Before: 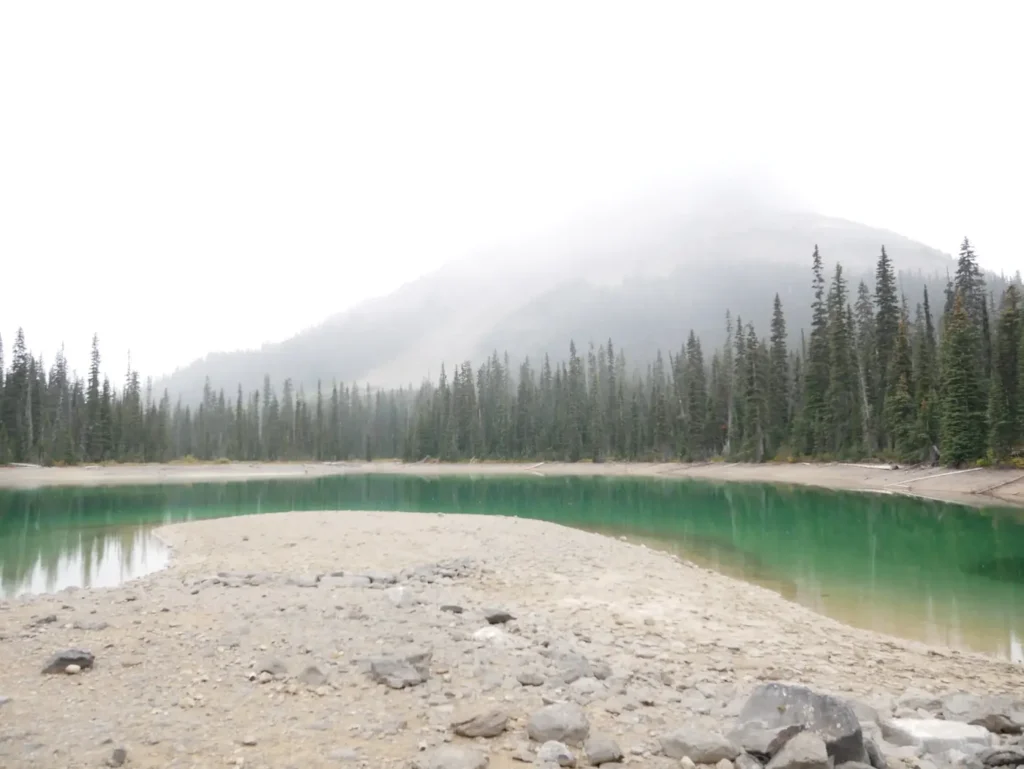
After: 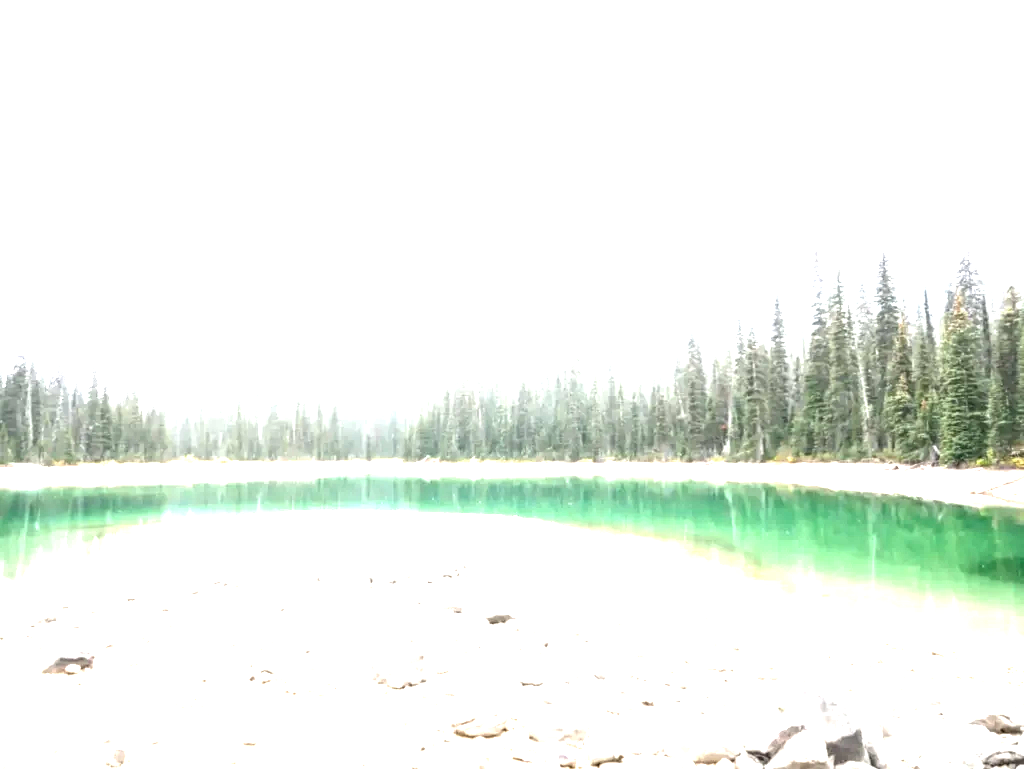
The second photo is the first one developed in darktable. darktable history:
levels: levels [0, 0.281, 0.562]
local contrast: detail 150%
